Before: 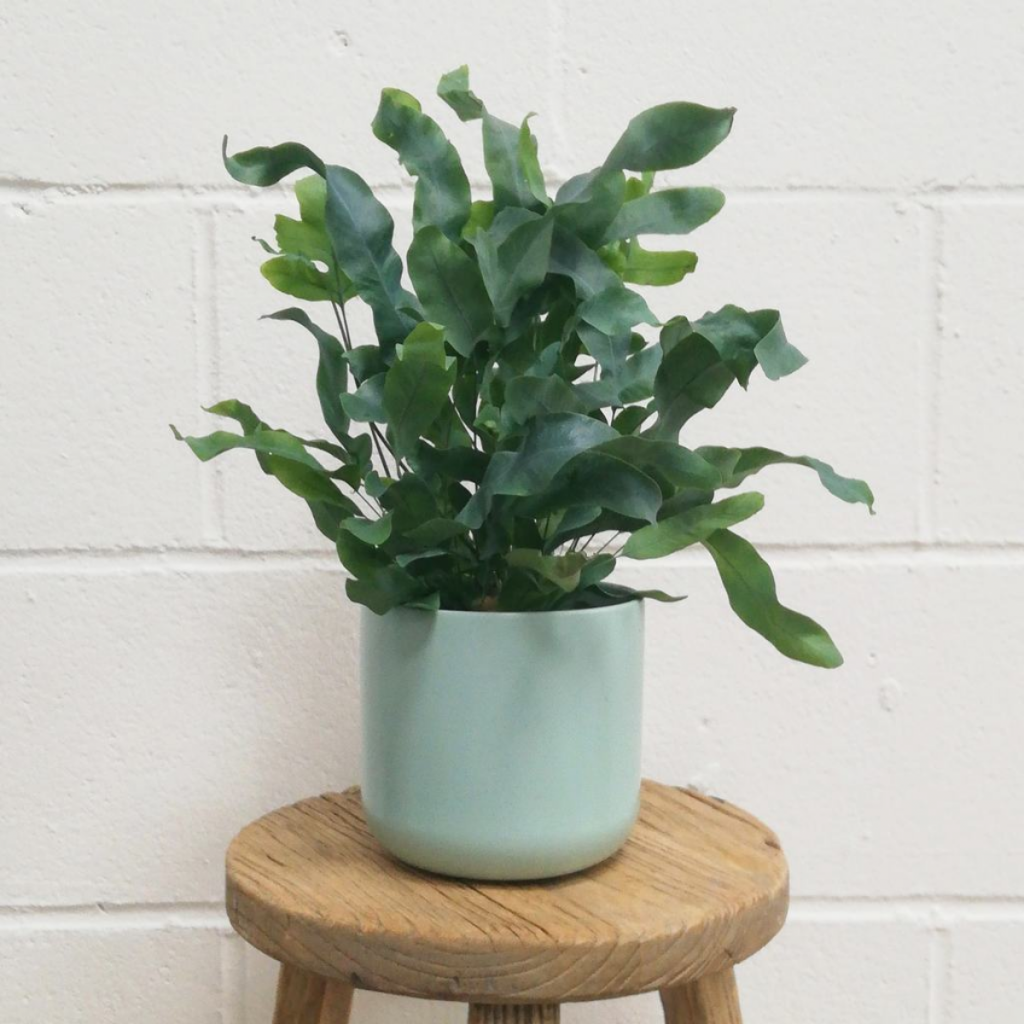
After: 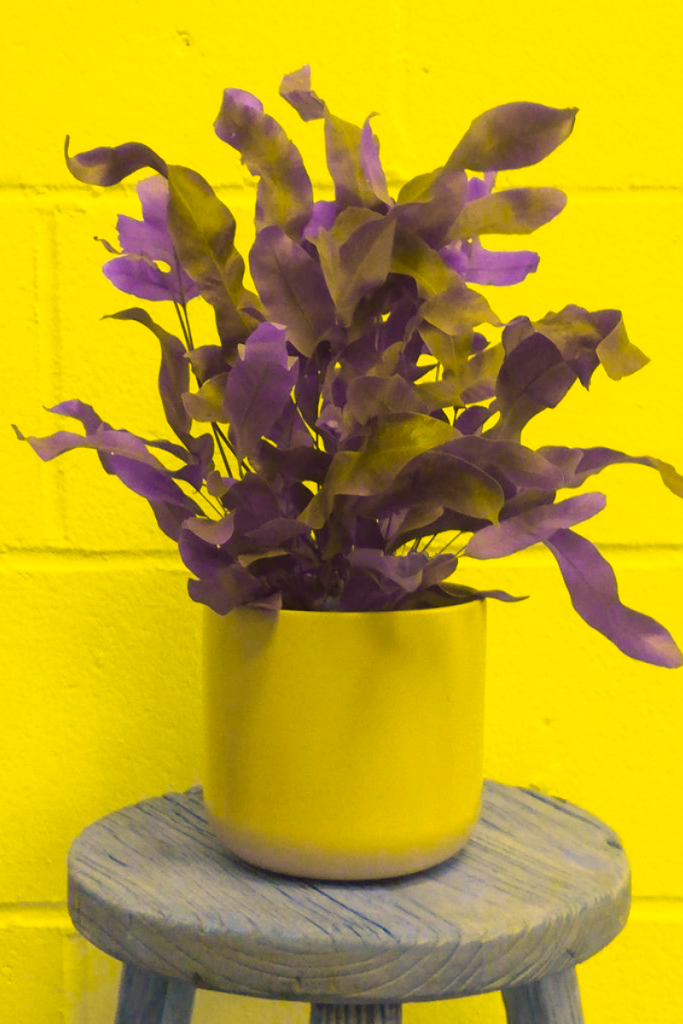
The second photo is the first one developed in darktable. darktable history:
crop and rotate: left 15.446%, right 17.836%
white balance: red 0.766, blue 1.537
color balance rgb: hue shift 180°, global vibrance 50%, contrast 0.32%
